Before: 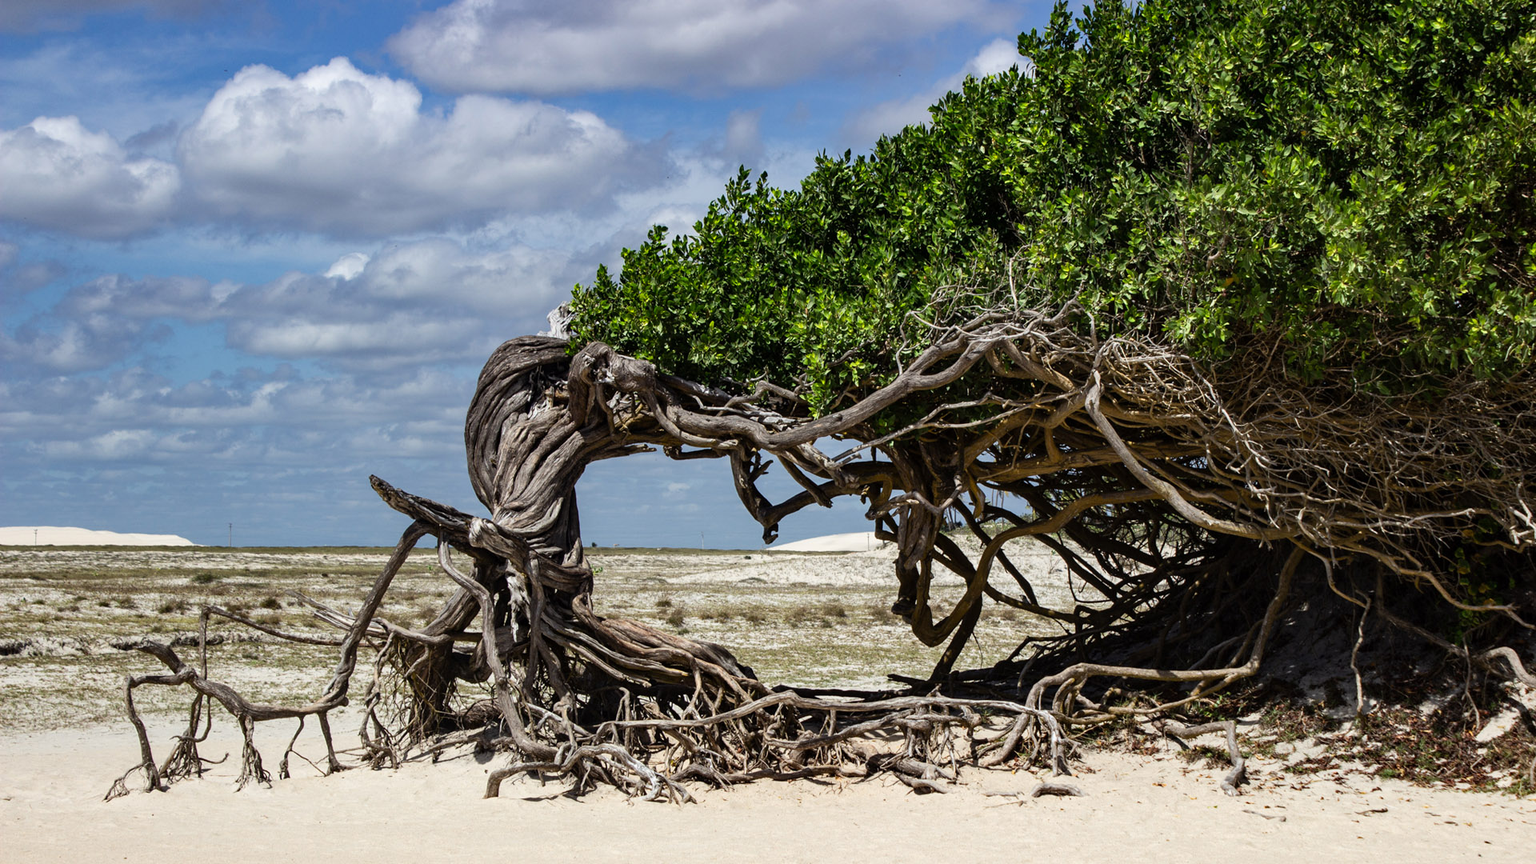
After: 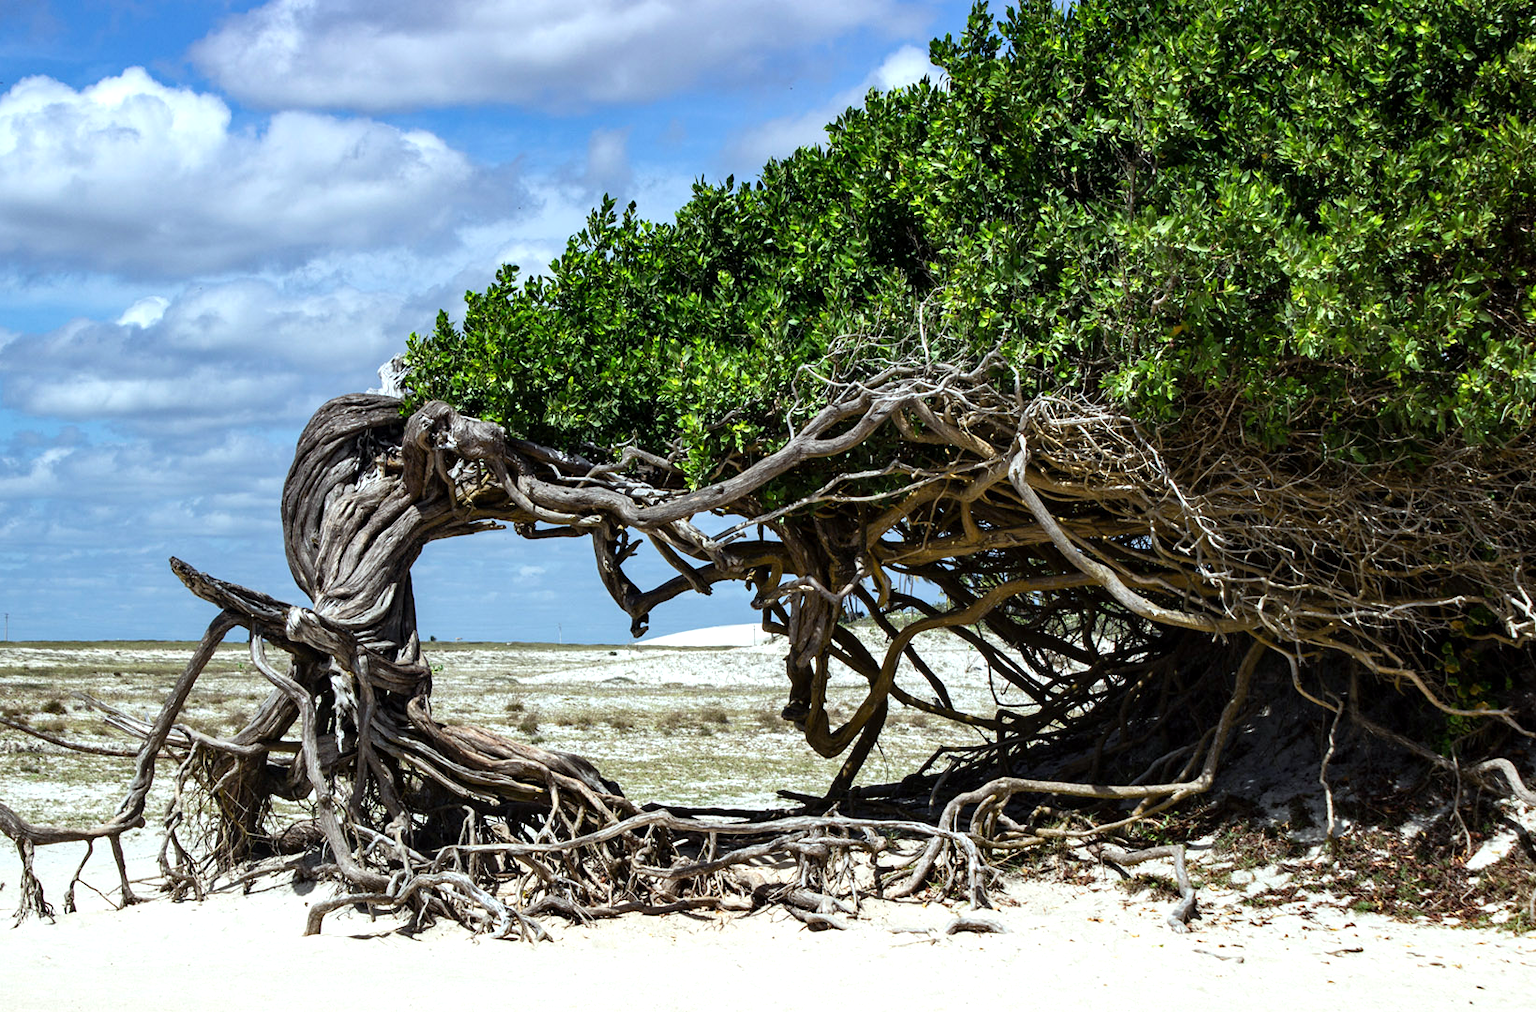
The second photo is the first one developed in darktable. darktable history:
crop and rotate: left 14.662%
exposure: black level correction 0.001, exposure 0.499 EV, compensate highlight preservation false
color calibration: illuminant Planckian (black body), adaptation linear Bradford (ICC v4), x 0.365, y 0.366, temperature 4408.6 K
